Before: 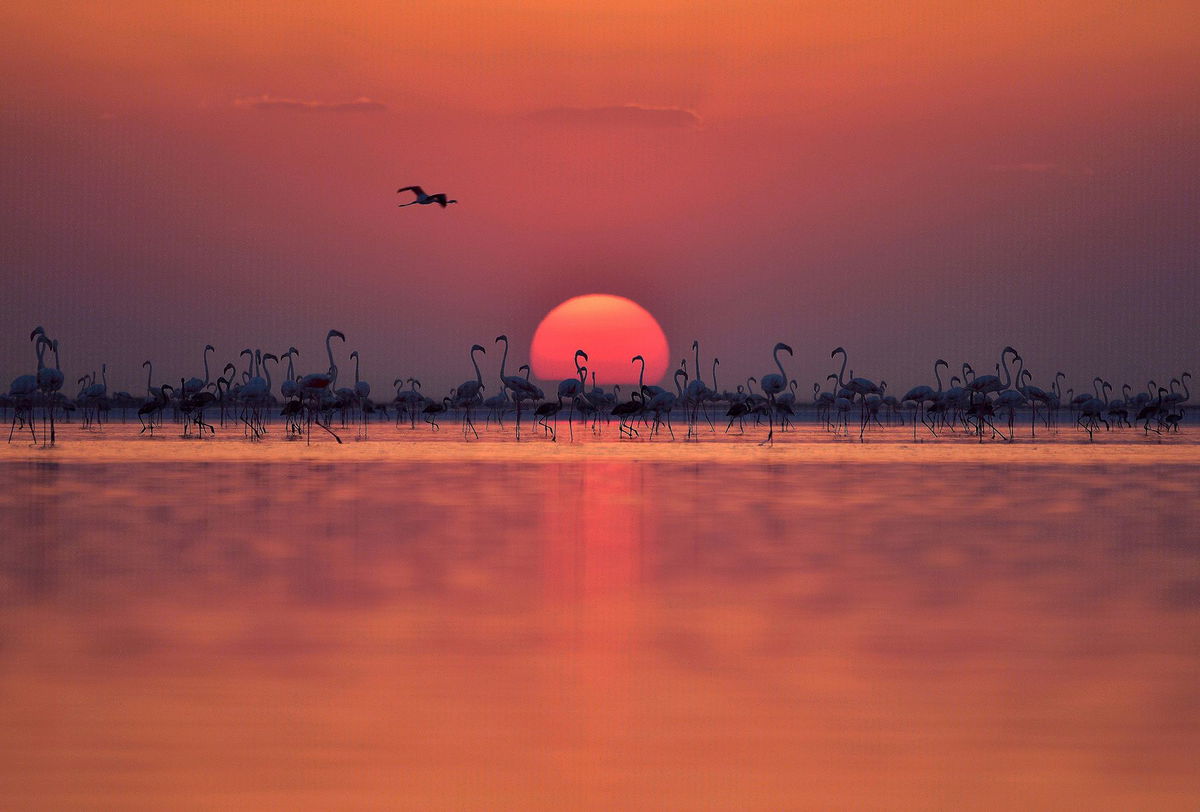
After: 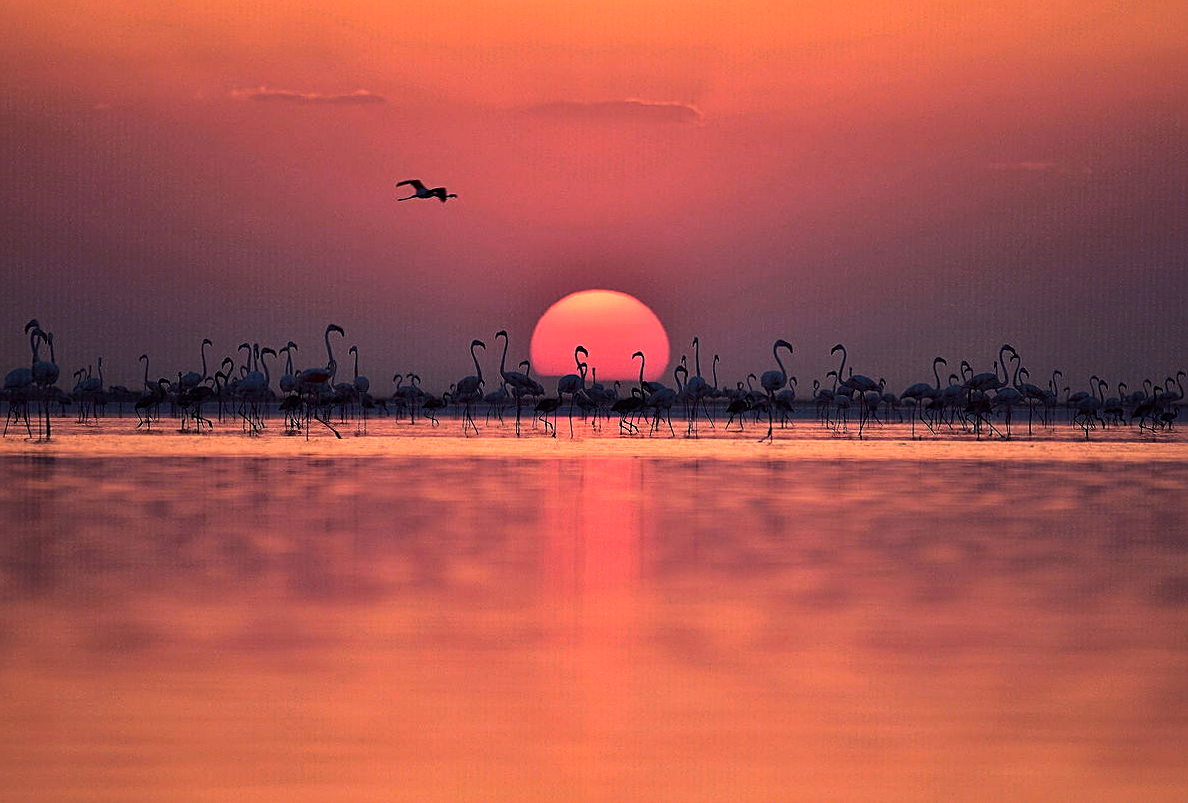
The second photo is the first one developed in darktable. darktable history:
rotate and perspective: rotation 0.174°, lens shift (vertical) 0.013, lens shift (horizontal) 0.019, shear 0.001, automatic cropping original format, crop left 0.007, crop right 0.991, crop top 0.016, crop bottom 0.997
tone equalizer: -8 EV -0.75 EV, -7 EV -0.7 EV, -6 EV -0.6 EV, -5 EV -0.4 EV, -3 EV 0.4 EV, -2 EV 0.6 EV, -1 EV 0.7 EV, +0 EV 0.75 EV, edges refinement/feathering 500, mask exposure compensation -1.57 EV, preserve details no
sharpen: on, module defaults
